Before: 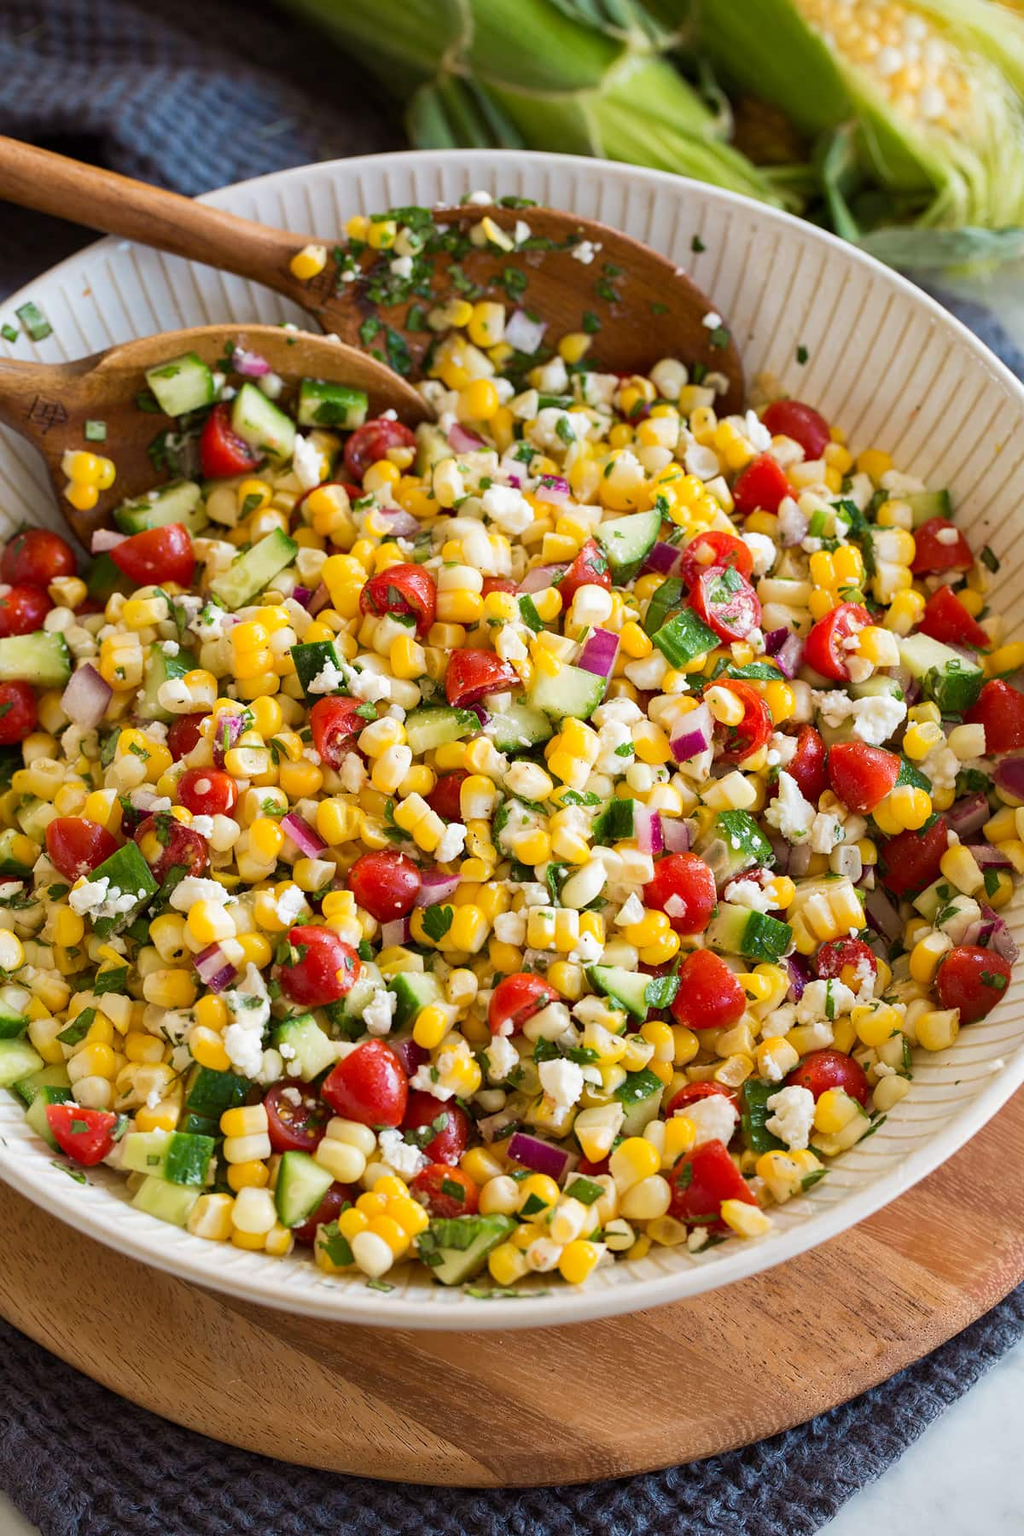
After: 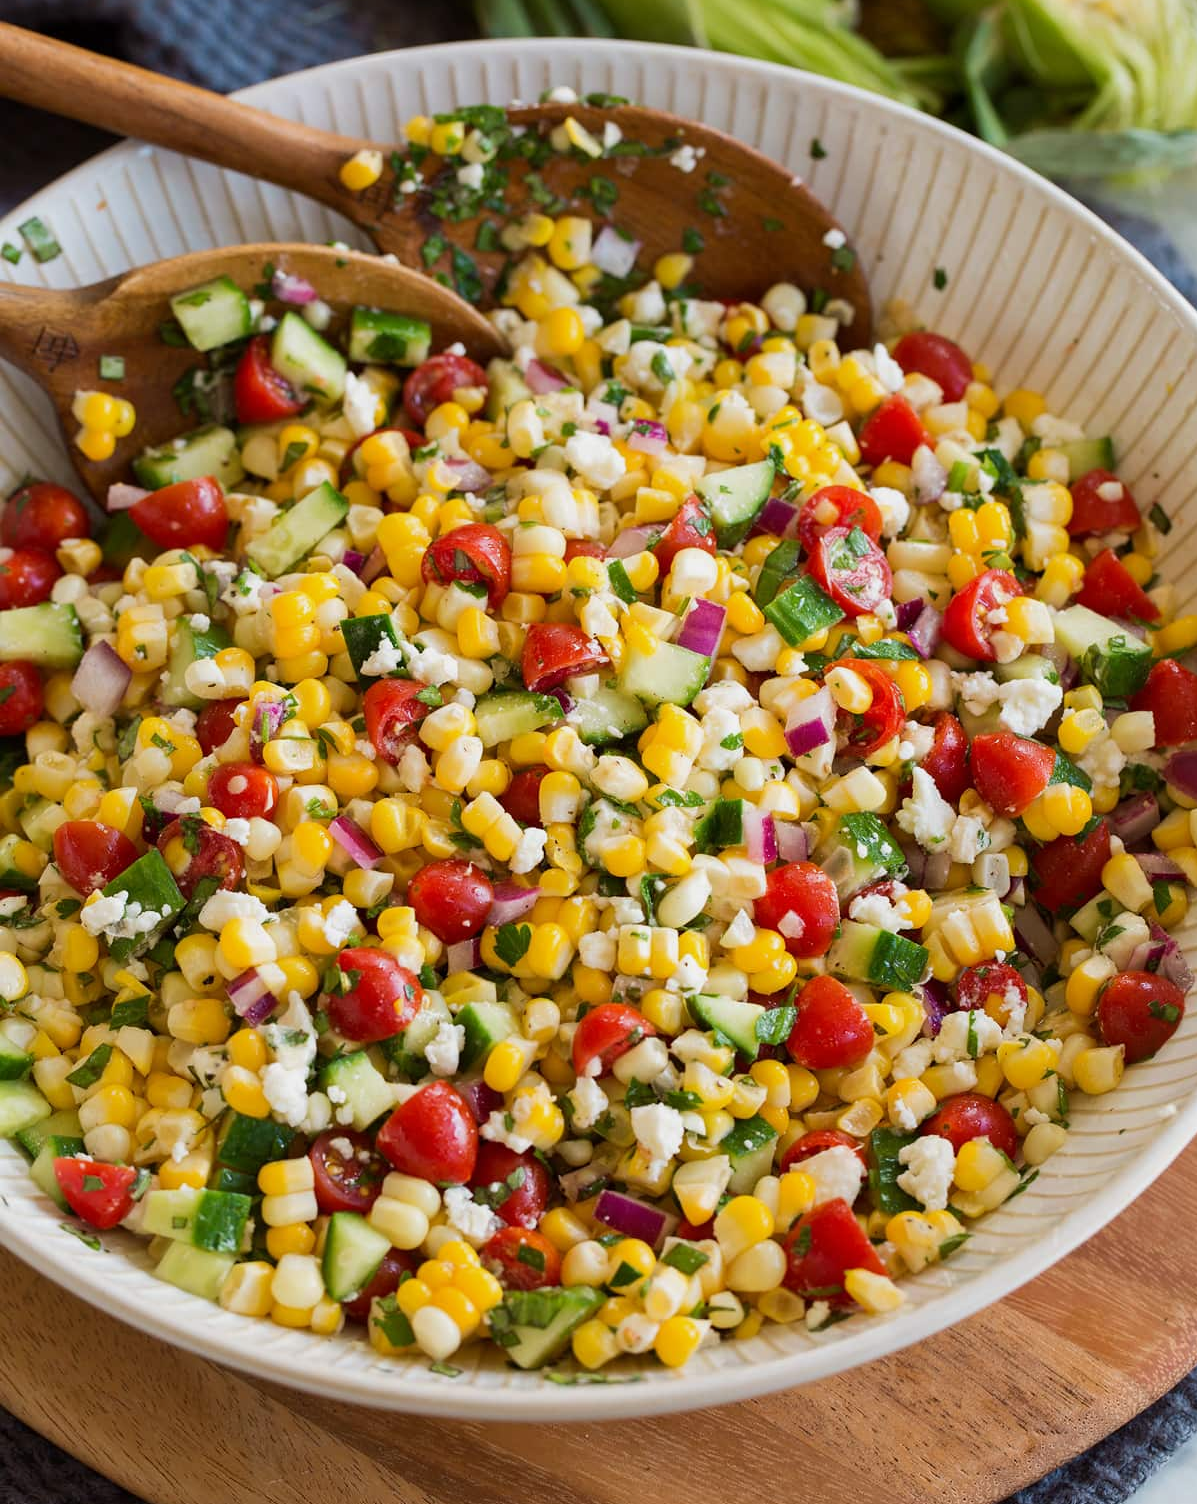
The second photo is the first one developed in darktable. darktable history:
exposure: exposure -0.153 EV, compensate highlight preservation false
crop: top 7.625%, bottom 8.027%
